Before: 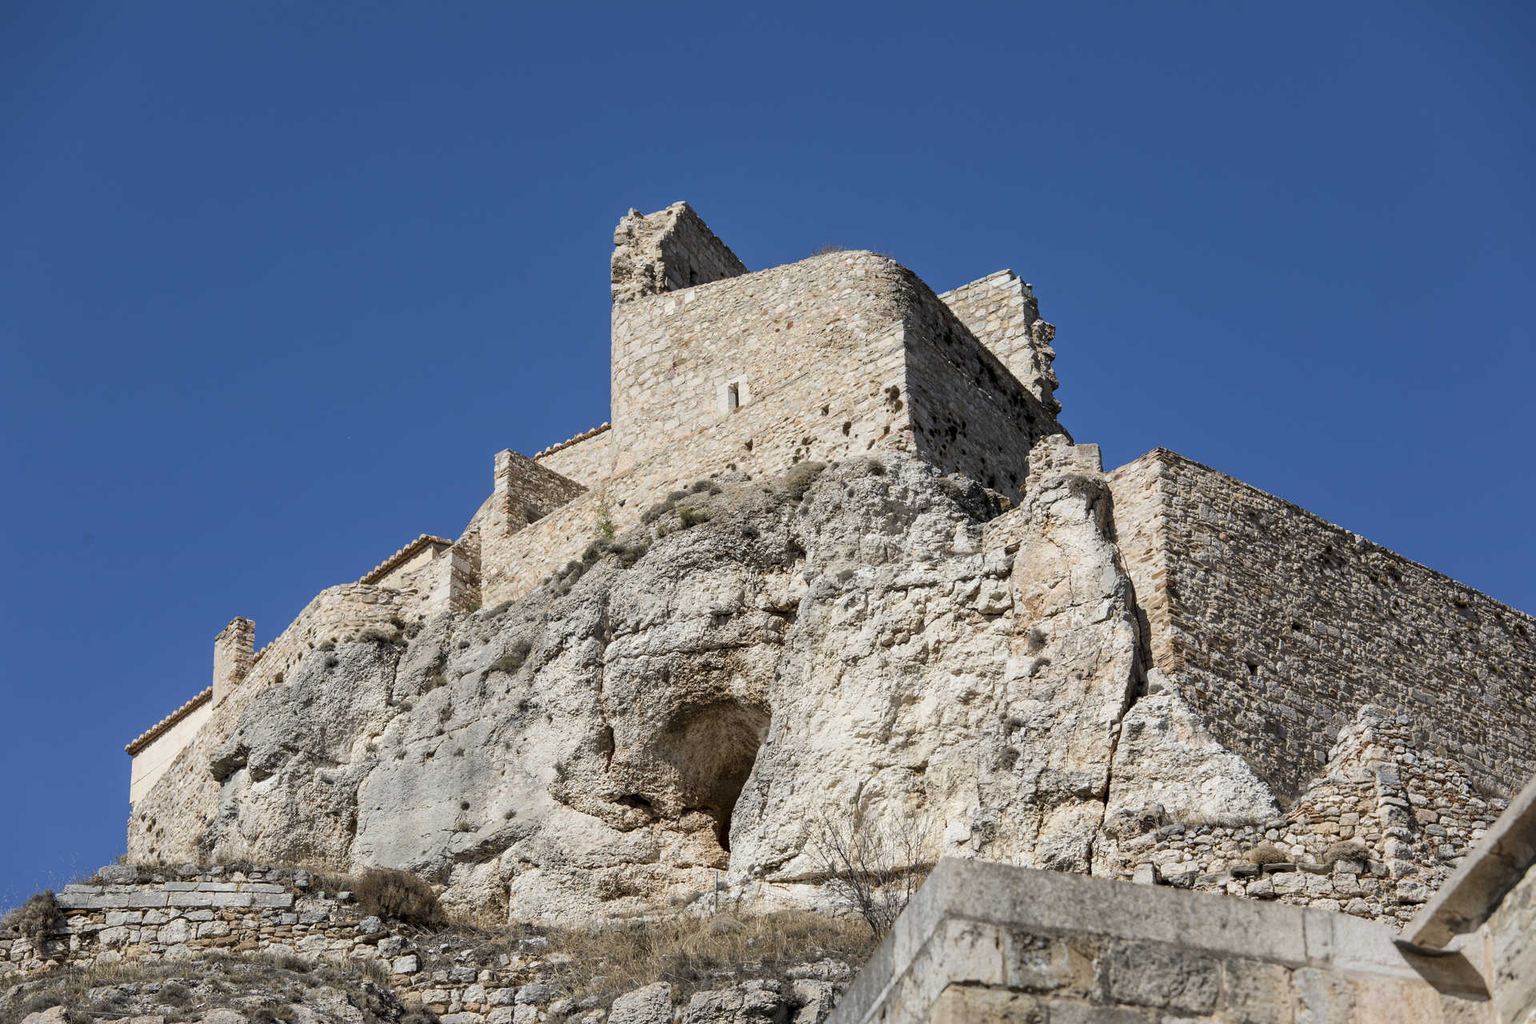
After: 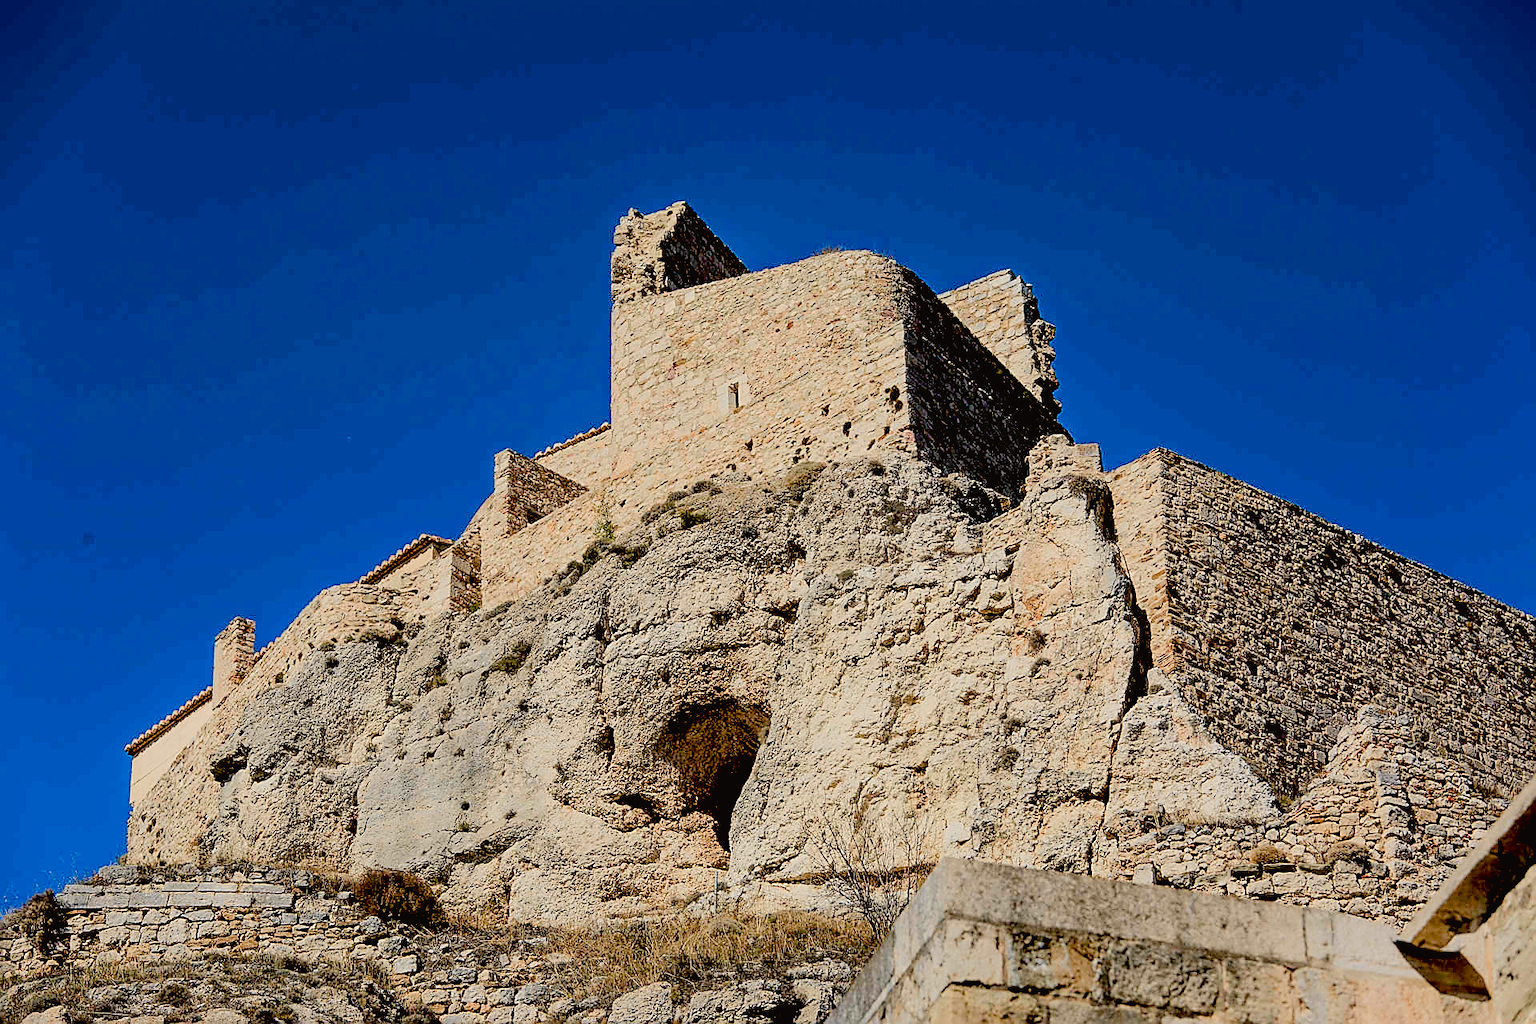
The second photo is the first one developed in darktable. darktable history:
color balance rgb: highlights gain › chroma 2.174%, highlights gain › hue 74.71°, perceptual saturation grading › global saturation 20%, perceptual saturation grading › highlights -25.729%, perceptual saturation grading › shadows 49.736%, contrast -10.437%
sharpen: radius 1.398, amount 1.257, threshold 0.756
tone curve: curves: ch0 [(0, 0.019) (0.066, 0.043) (0.189, 0.182) (0.359, 0.417) (0.485, 0.576) (0.656, 0.734) (0.851, 0.861) (0.997, 0.959)]; ch1 [(0, 0) (0.179, 0.123) (0.381, 0.36) (0.425, 0.41) (0.474, 0.472) (0.499, 0.501) (0.514, 0.517) (0.571, 0.584) (0.649, 0.677) (0.812, 0.856) (1, 1)]; ch2 [(0, 0) (0.246, 0.214) (0.421, 0.427) (0.459, 0.484) (0.5, 0.504) (0.518, 0.523) (0.529, 0.544) (0.56, 0.581) (0.617, 0.631) (0.744, 0.734) (0.867, 0.821) (0.993, 0.889)], color space Lab, independent channels, preserve colors none
exposure: black level correction 0.045, exposure -0.231 EV, compensate exposure bias true, compensate highlight preservation false
